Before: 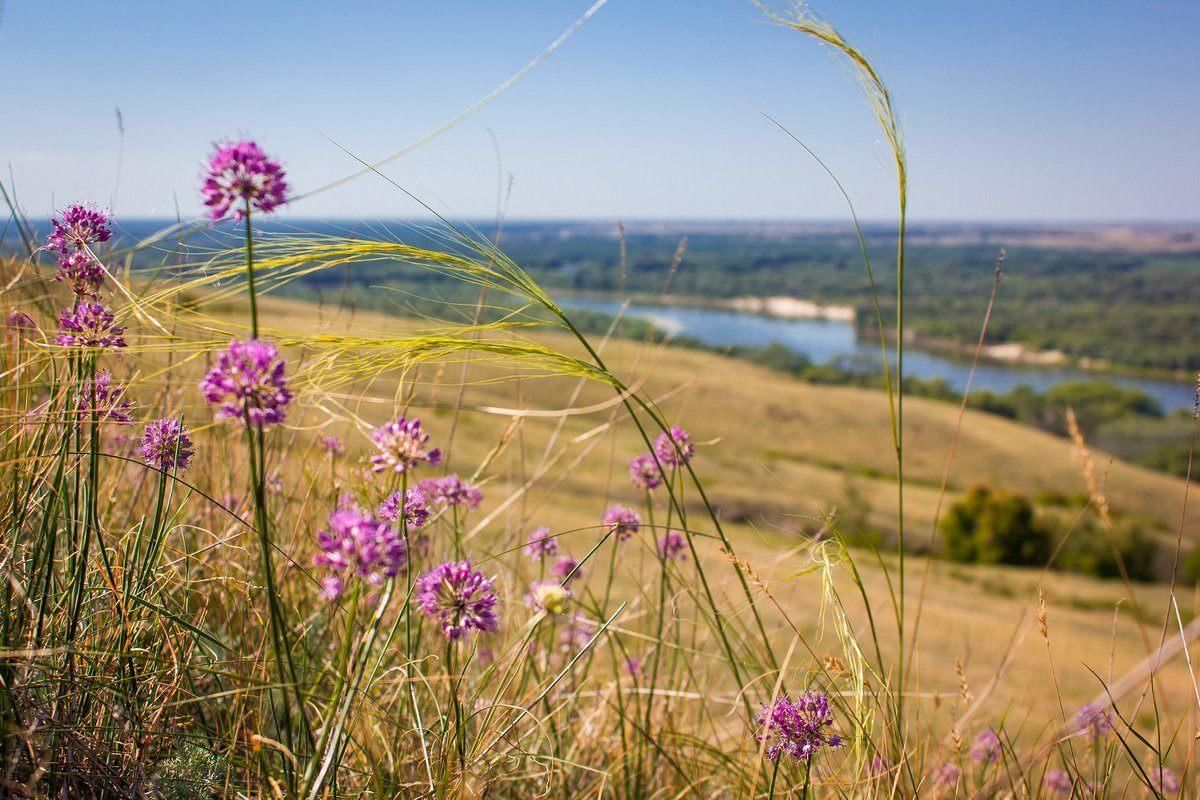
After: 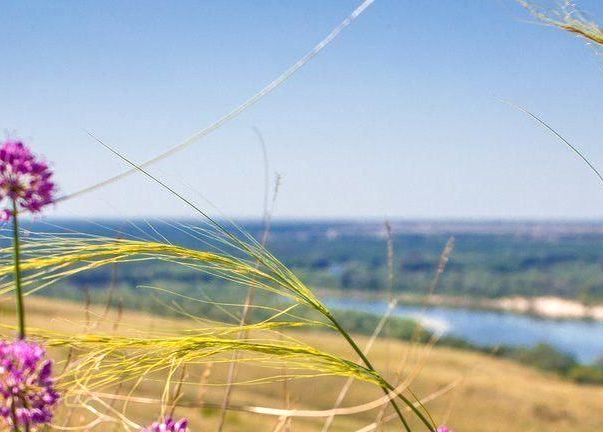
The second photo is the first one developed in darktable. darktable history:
crop: left 19.476%, right 30.233%, bottom 45.914%
local contrast: on, module defaults
tone equalizer: -7 EV 0.161 EV, -6 EV 0.619 EV, -5 EV 1.13 EV, -4 EV 1.34 EV, -3 EV 1.12 EV, -2 EV 0.6 EV, -1 EV 0.147 EV, mask exposure compensation -0.516 EV
